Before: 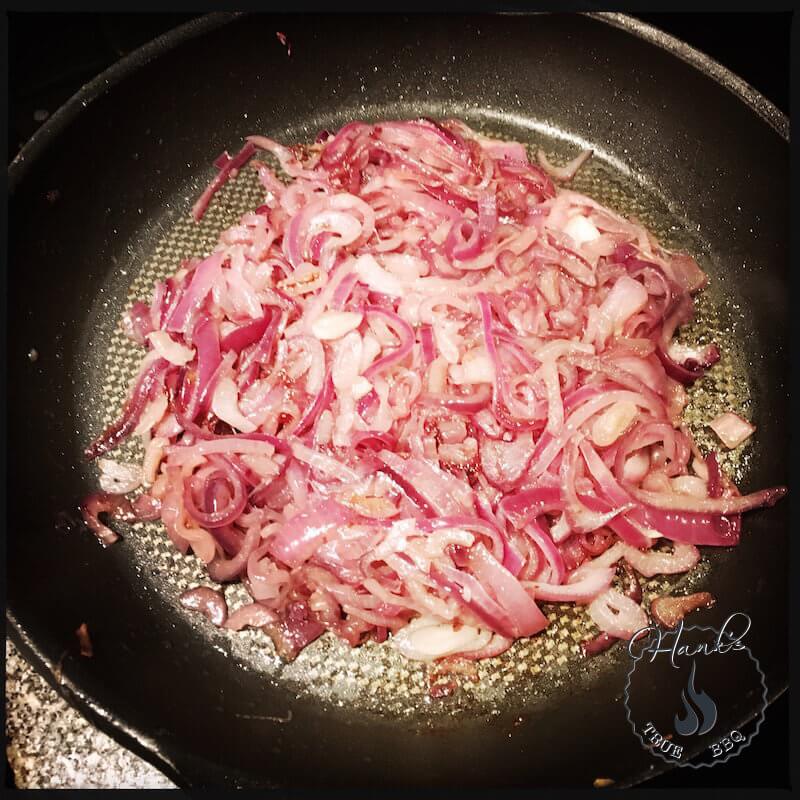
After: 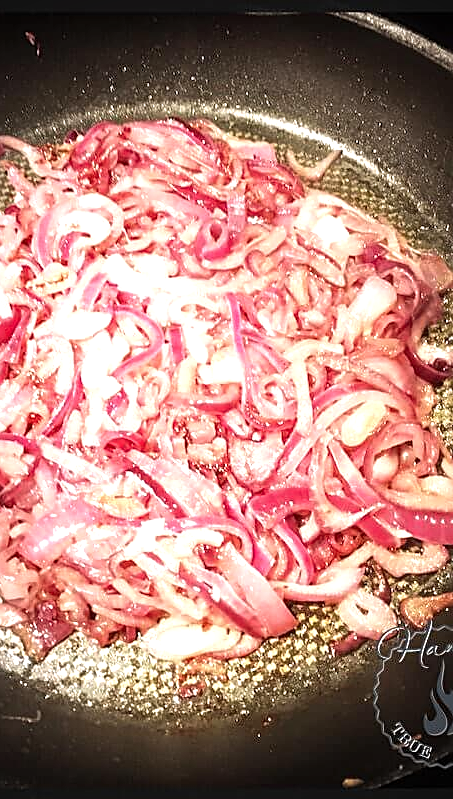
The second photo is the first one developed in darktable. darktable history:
sharpen: on, module defaults
exposure: black level correction 0, exposure 0.7 EV, compensate exposure bias true, compensate highlight preservation false
vignetting: on, module defaults
crop: left 31.458%, top 0%, right 11.876%
local contrast: on, module defaults
tone equalizer: on, module defaults
